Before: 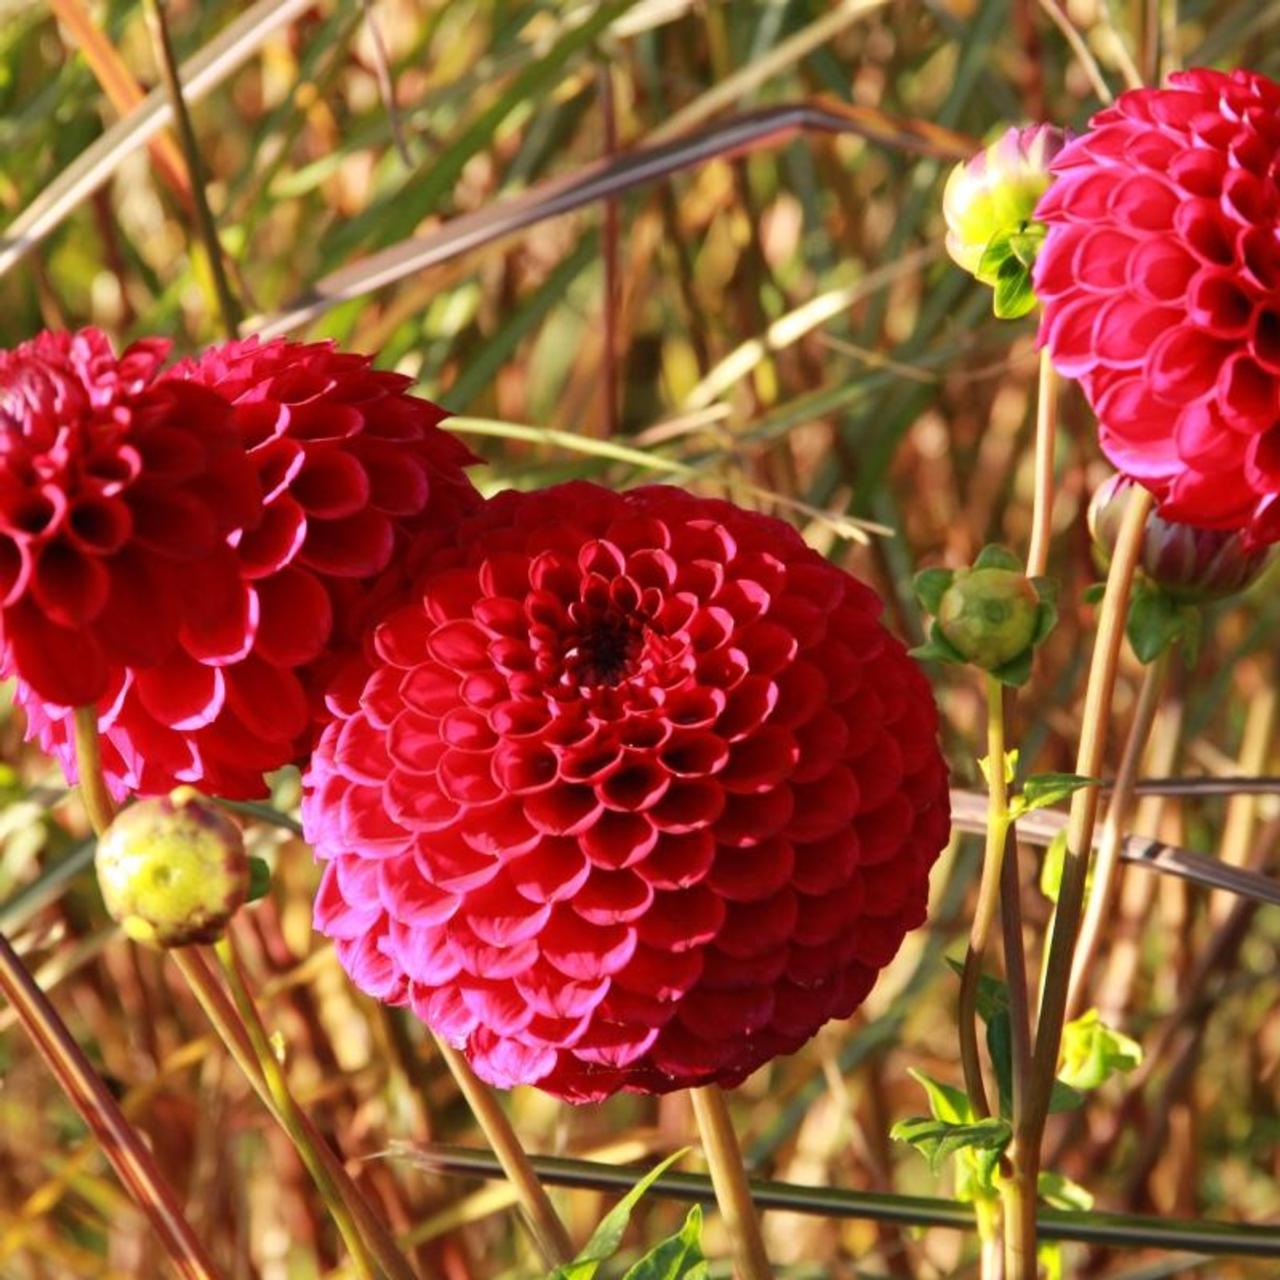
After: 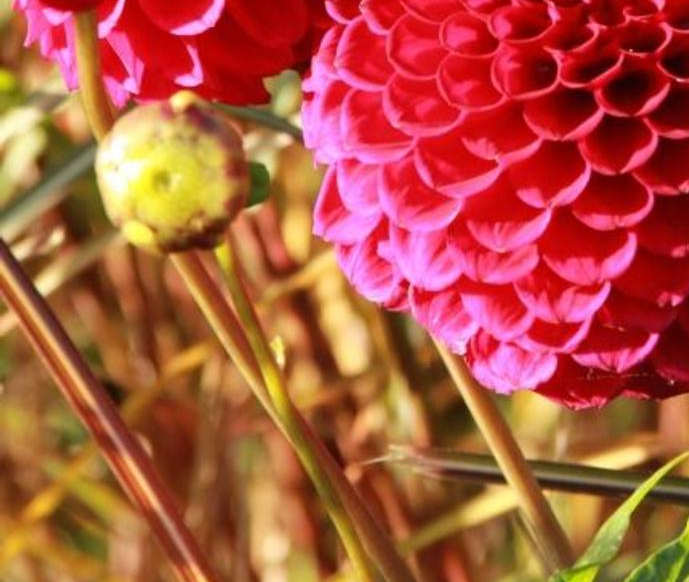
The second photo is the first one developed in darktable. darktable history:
crop and rotate: top 54.324%, right 46.097%, bottom 0.176%
